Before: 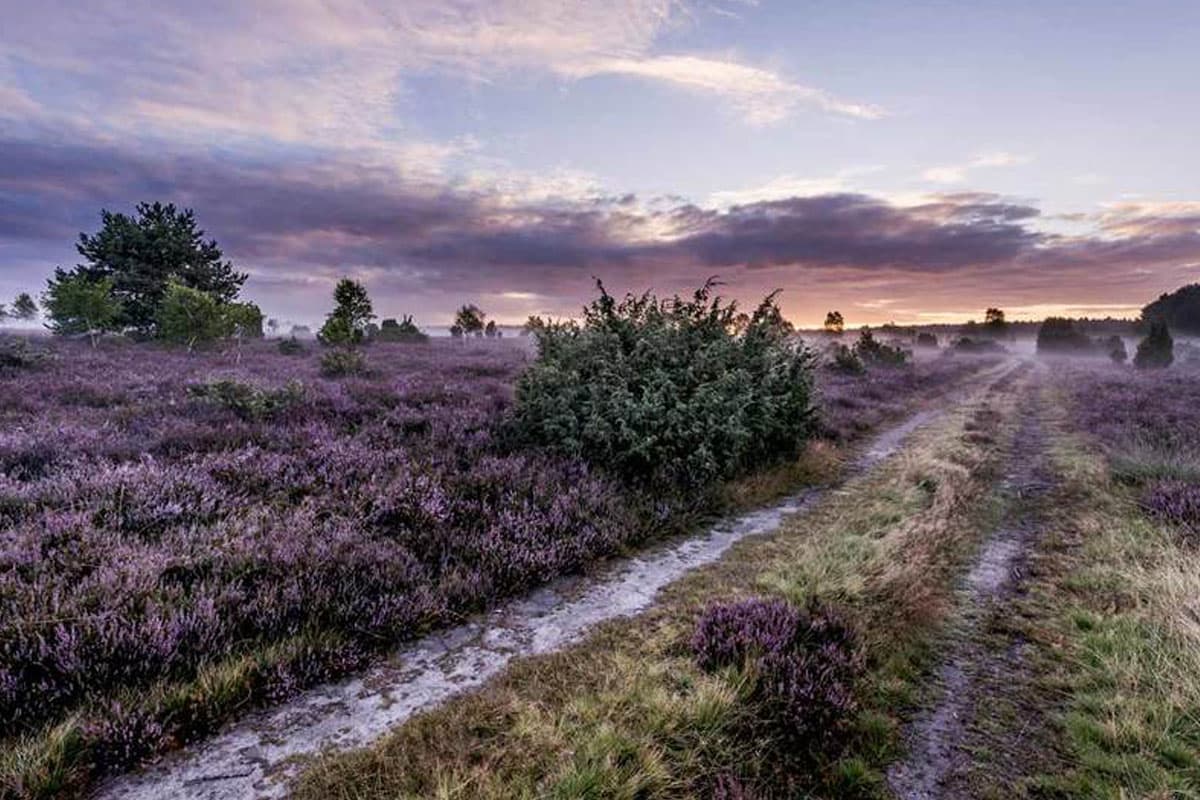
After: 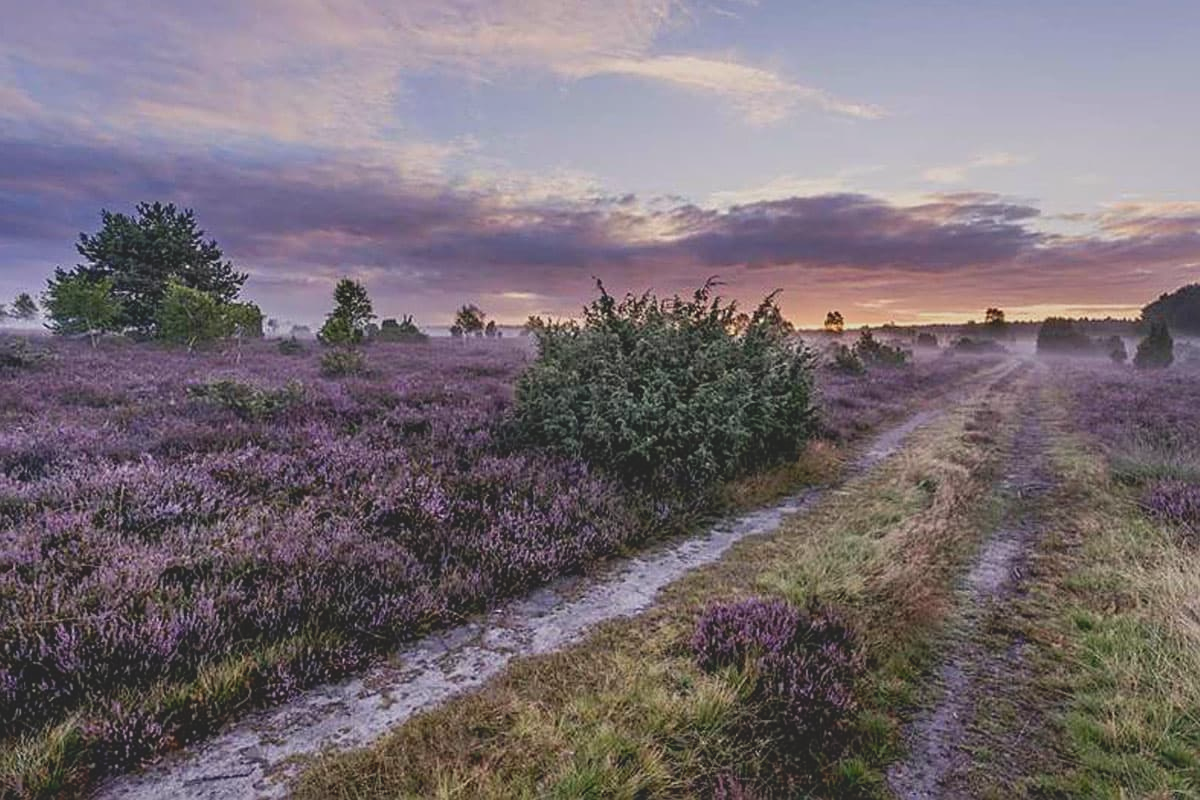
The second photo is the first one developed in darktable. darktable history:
color correction: highlights b* 3
contrast brightness saturation: contrast -0.28
sharpen: on, module defaults
